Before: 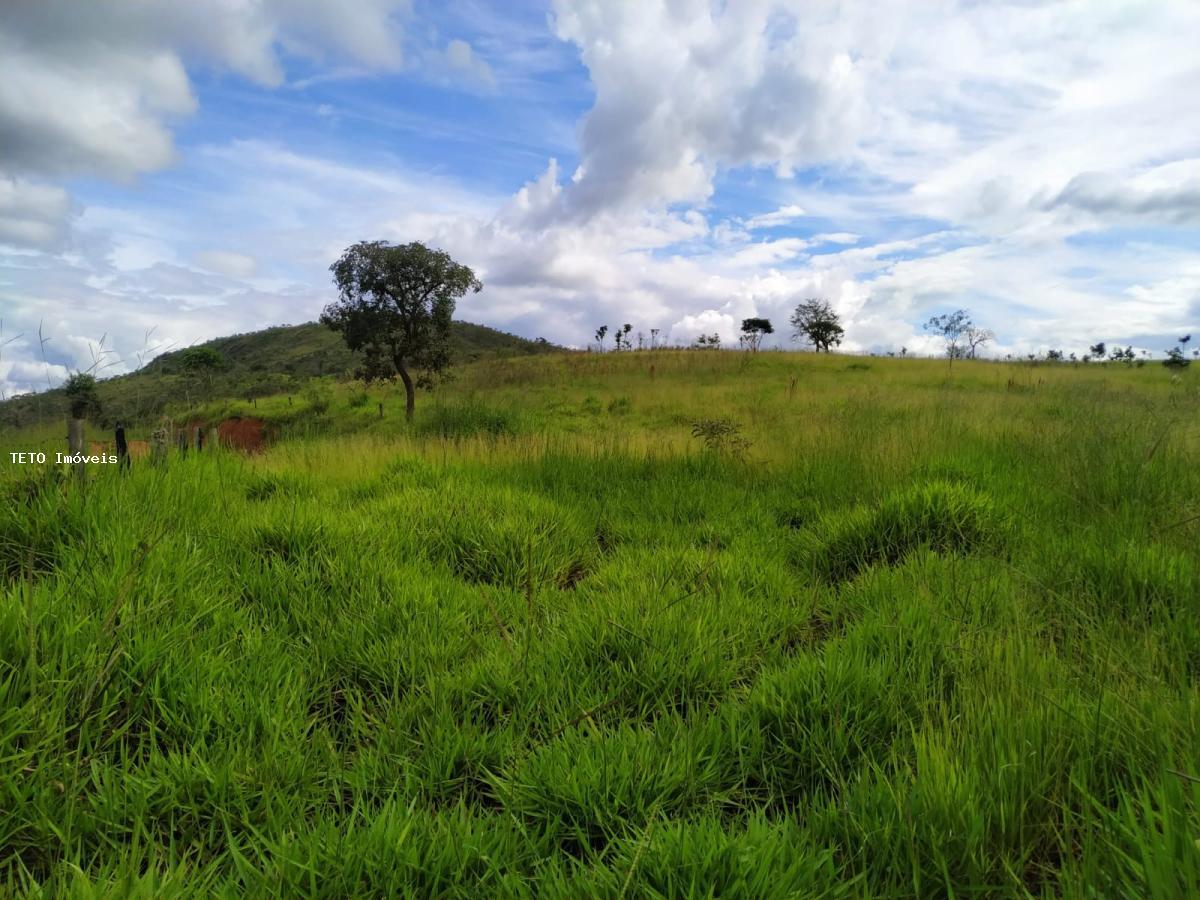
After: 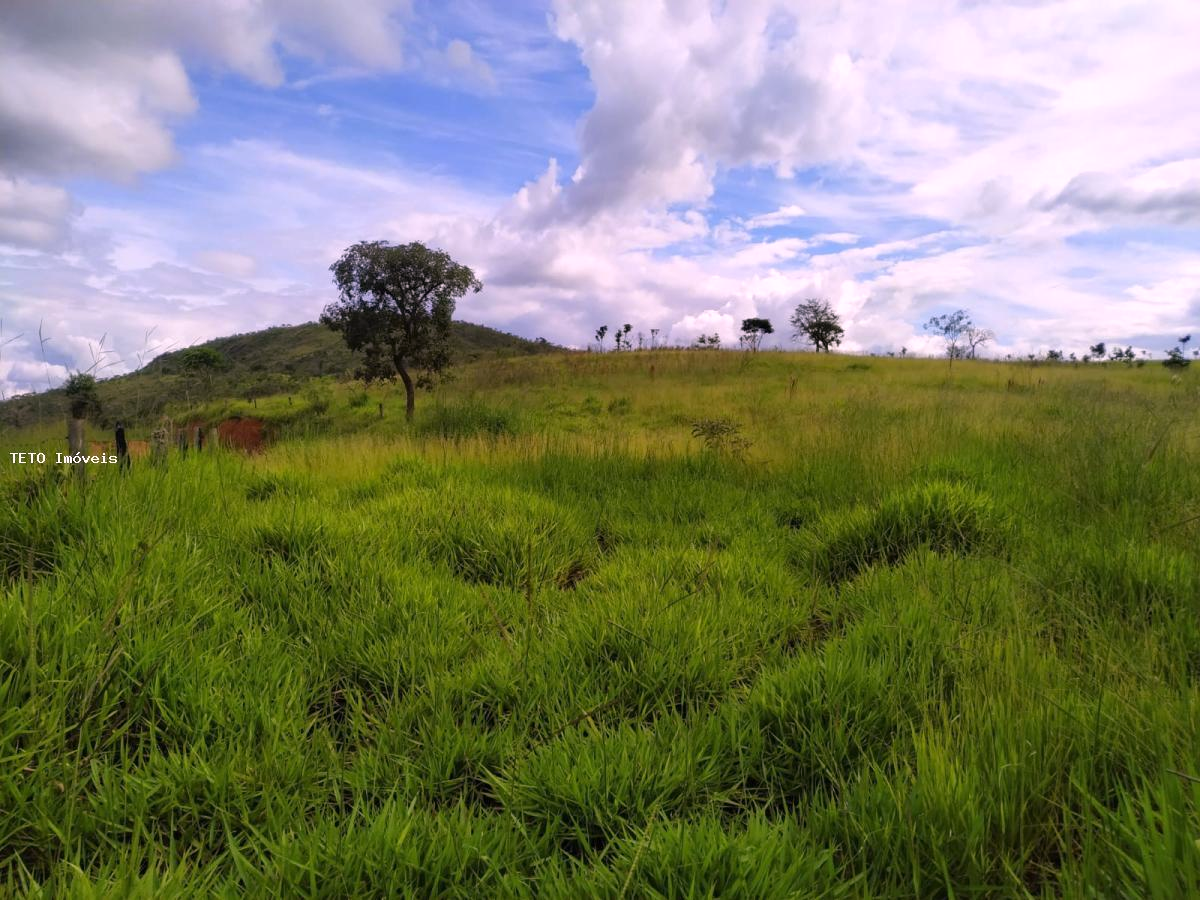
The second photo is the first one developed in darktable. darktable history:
color calibration: output R [1.063, -0.012, -0.003, 0], output B [-0.079, 0.047, 1, 0], illuminant as shot in camera, x 0.358, y 0.373, temperature 4628.91 K
